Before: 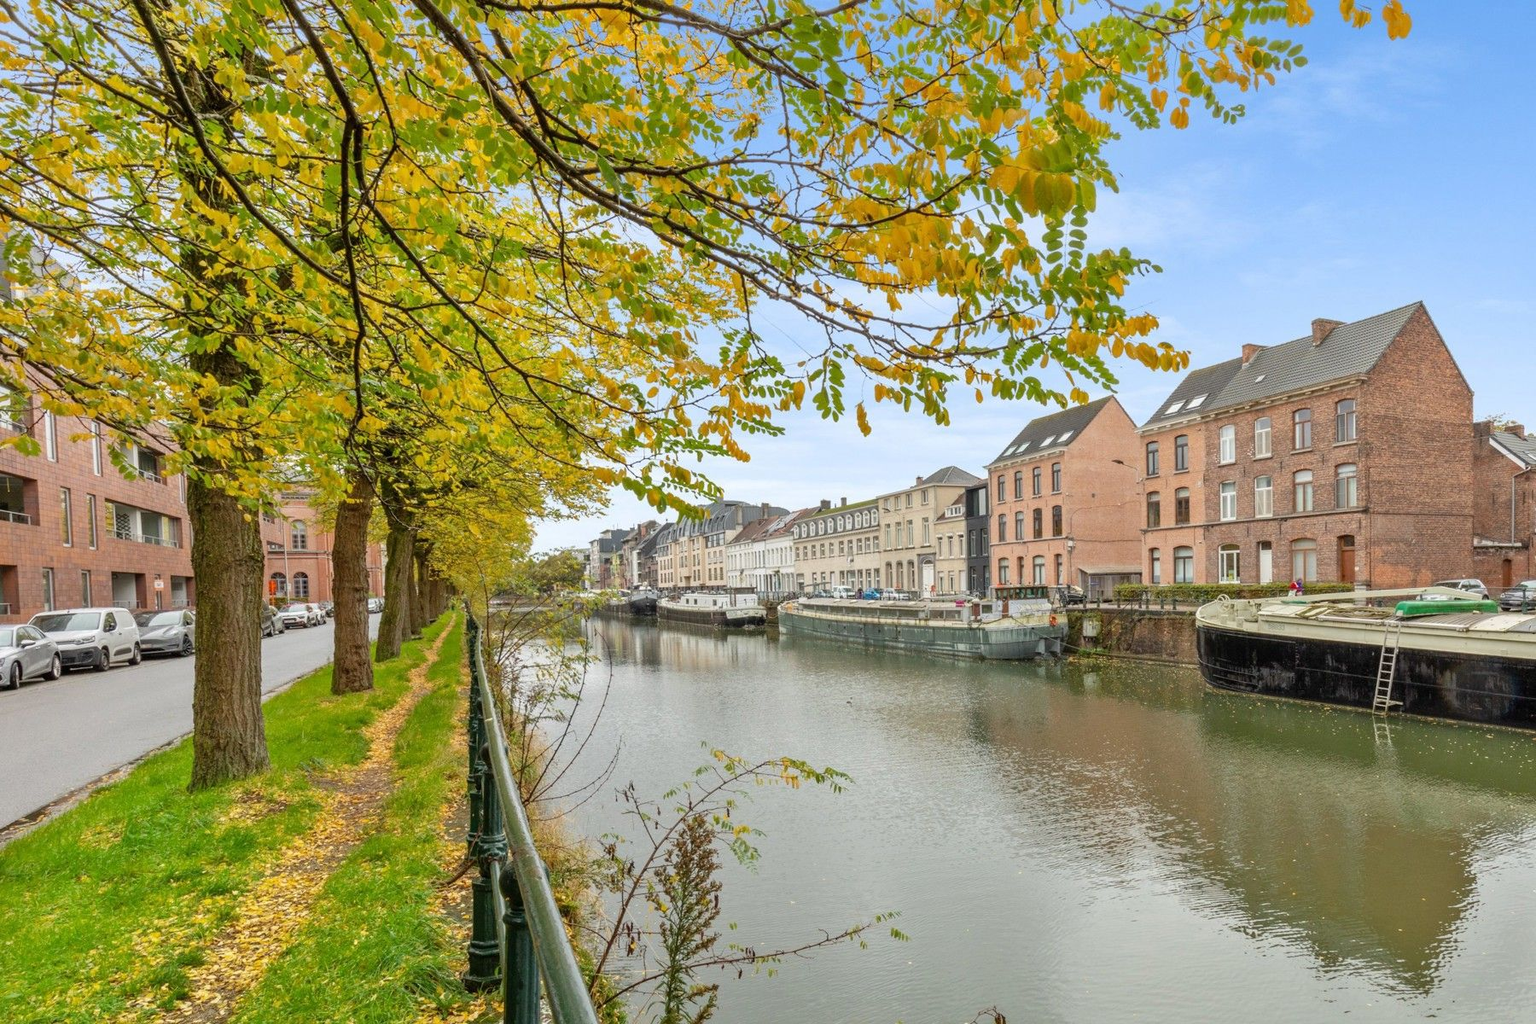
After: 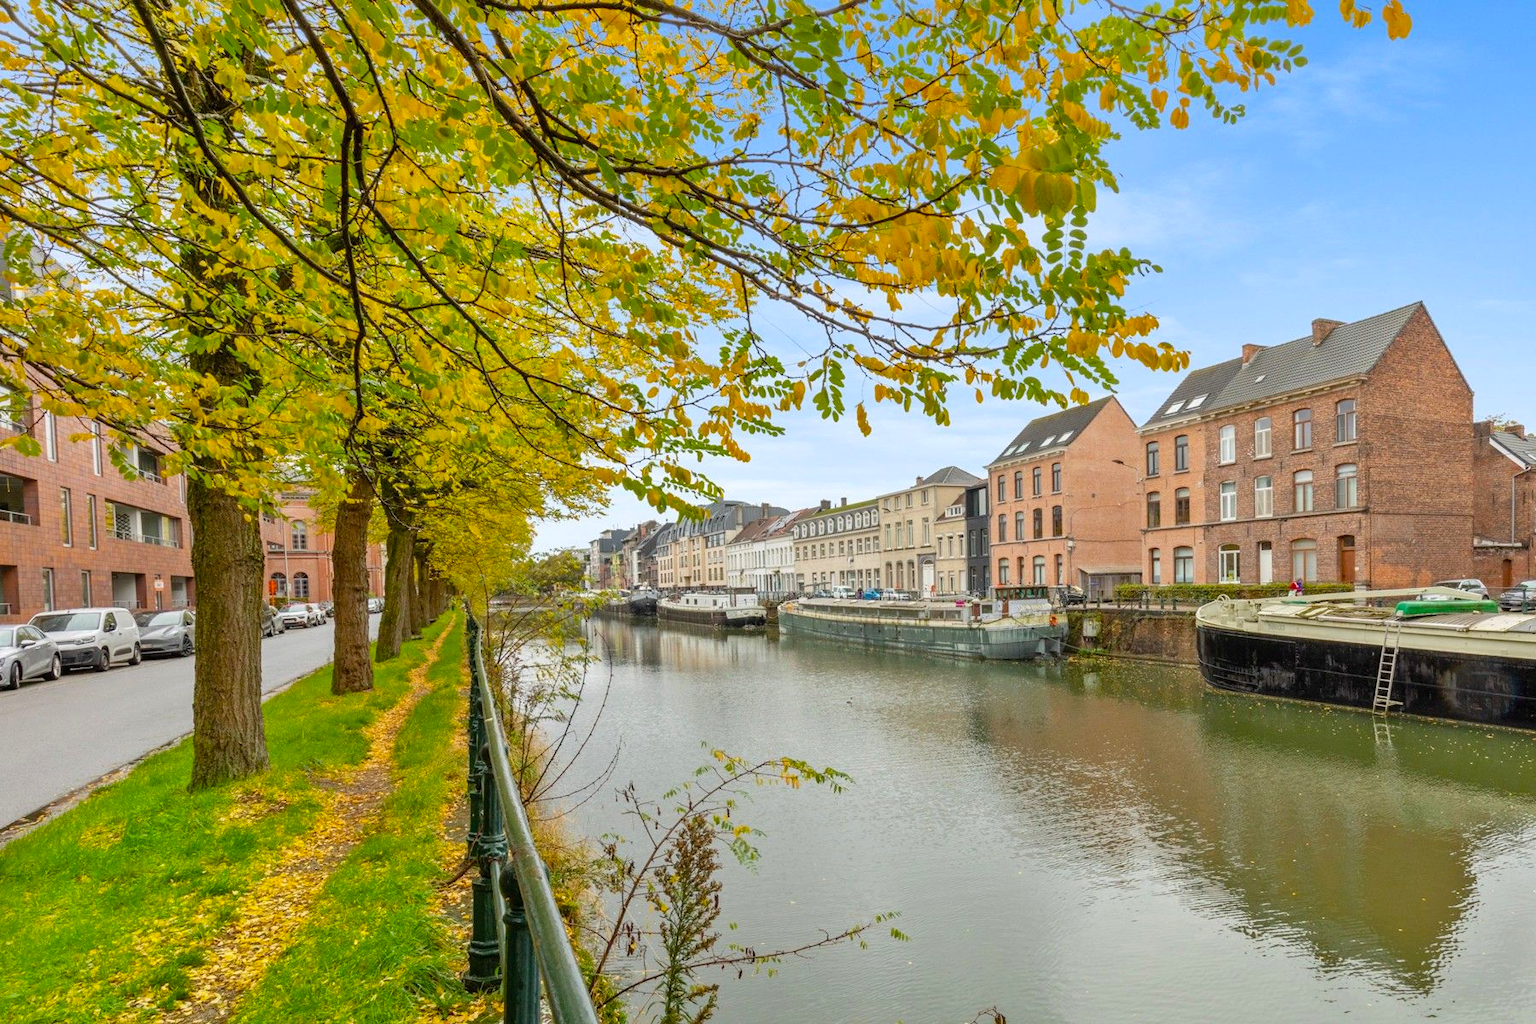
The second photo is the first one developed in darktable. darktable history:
color balance rgb: perceptual saturation grading › global saturation 24.883%
